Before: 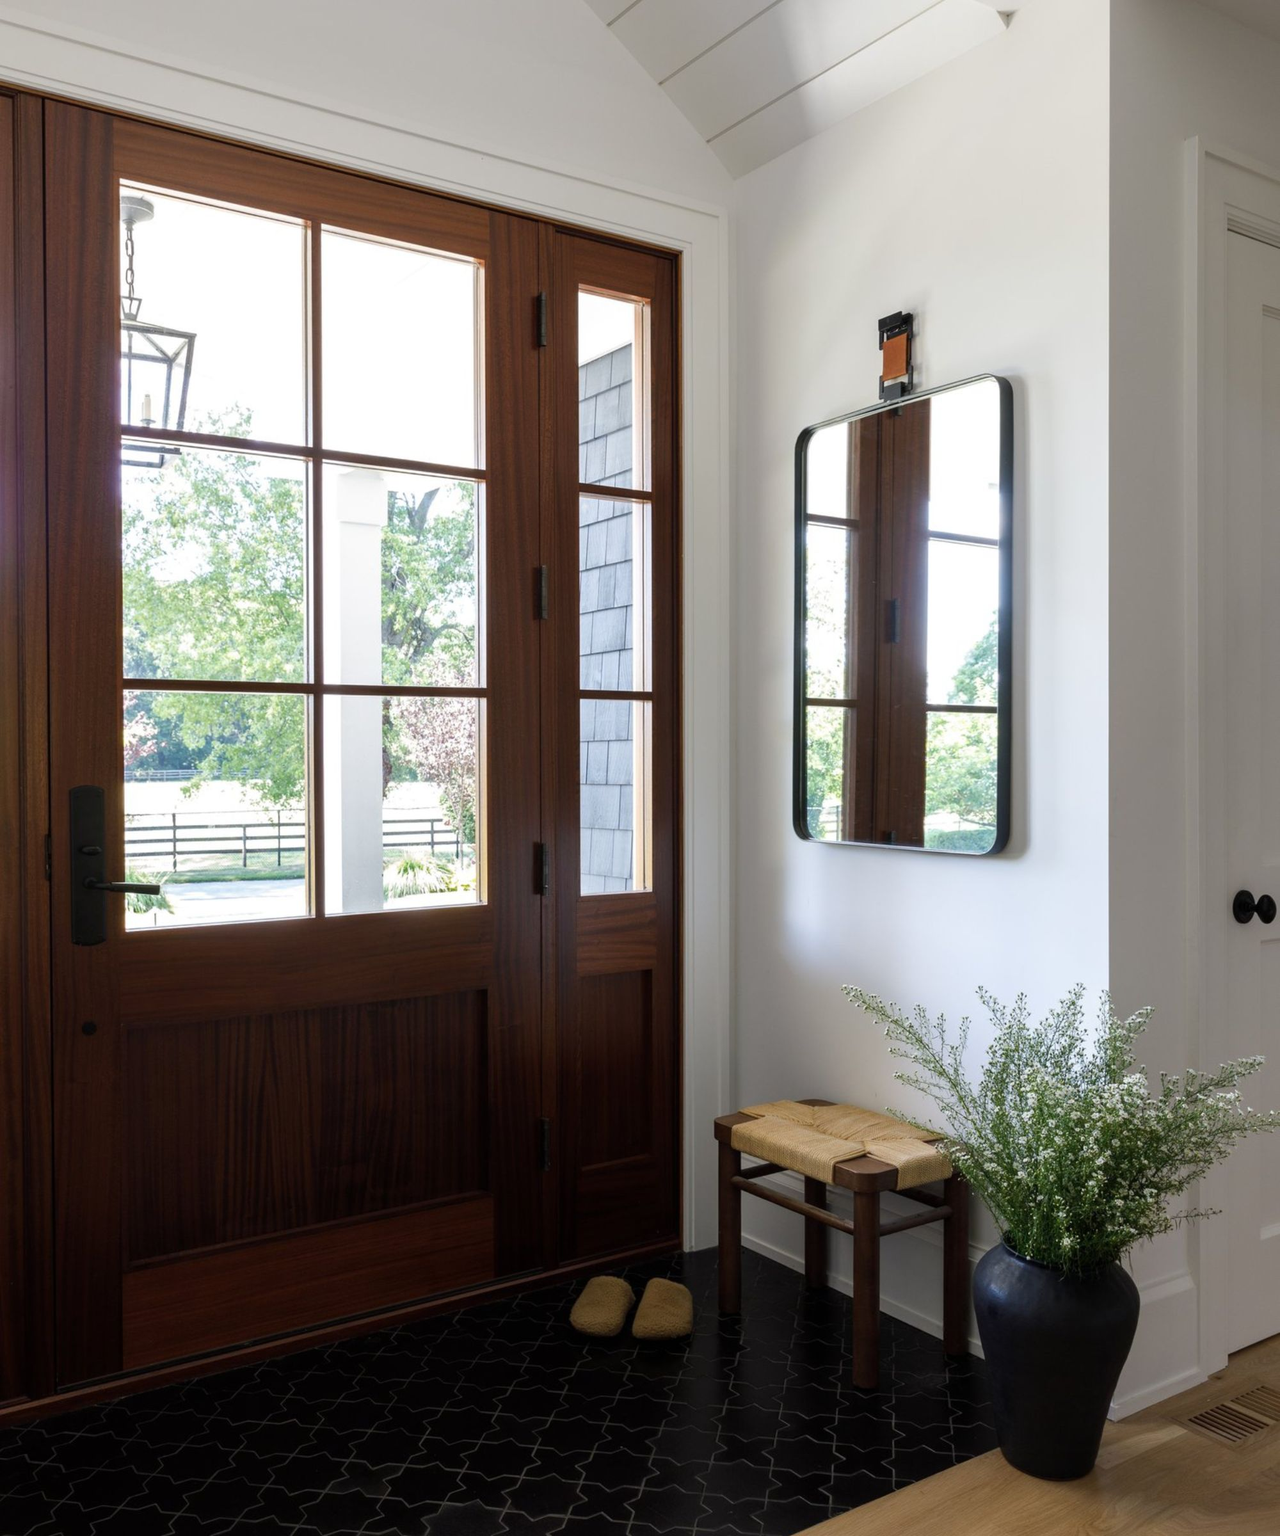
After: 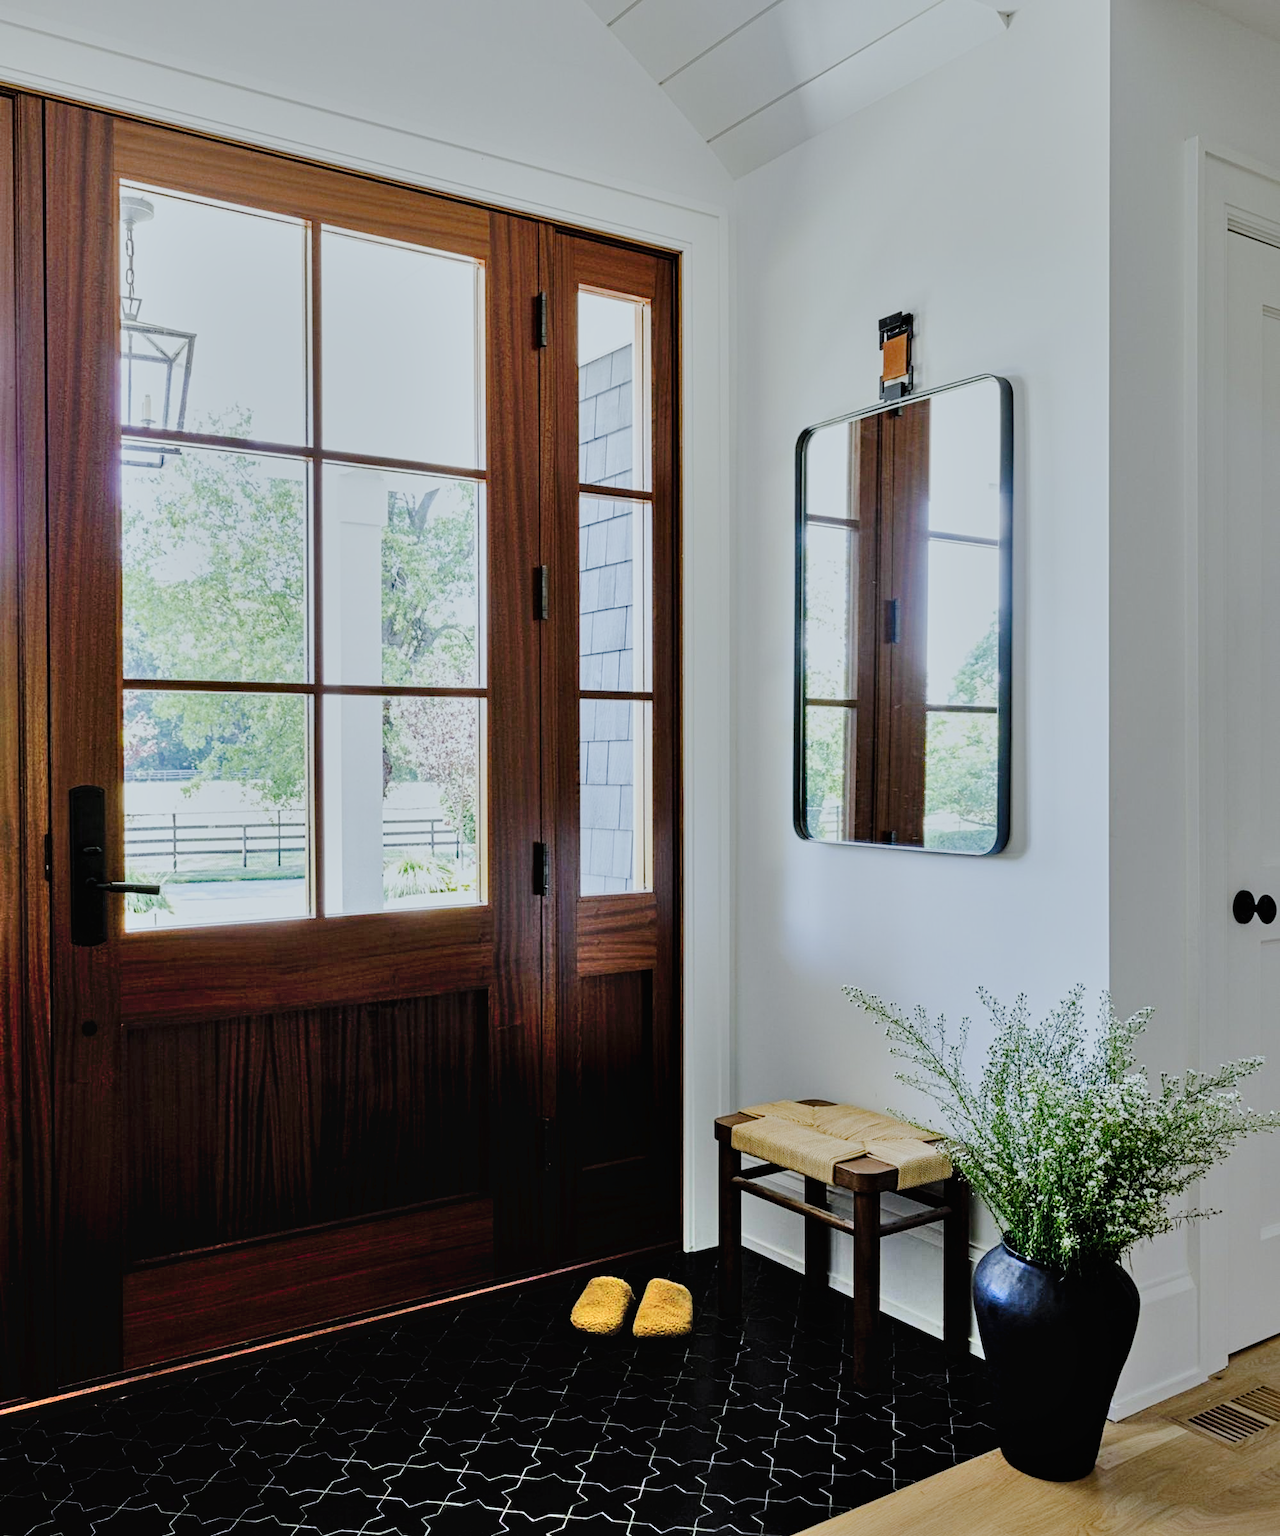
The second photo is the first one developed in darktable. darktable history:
contrast equalizer: y [[0.5, 0.5, 0.5, 0.539, 0.64, 0.611], [0.5 ×6], [0.5 ×6], [0 ×6], [0 ×6]]
white balance: red 0.925, blue 1.046
filmic rgb: black relative exposure -4.88 EV, hardness 2.82
color balance rgb: contrast -30%
tone curve: curves: ch0 [(0, 0) (0.003, 0.009) (0.011, 0.009) (0.025, 0.01) (0.044, 0.02) (0.069, 0.032) (0.1, 0.048) (0.136, 0.092) (0.177, 0.153) (0.224, 0.217) (0.277, 0.306) (0.335, 0.402) (0.399, 0.488) (0.468, 0.574) (0.543, 0.648) (0.623, 0.716) (0.709, 0.783) (0.801, 0.851) (0.898, 0.92) (1, 1)], preserve colors none
exposure: compensate highlight preservation false
shadows and highlights: shadows 60, soften with gaussian
contrast brightness saturation: contrast 0.15, brightness 0.05
